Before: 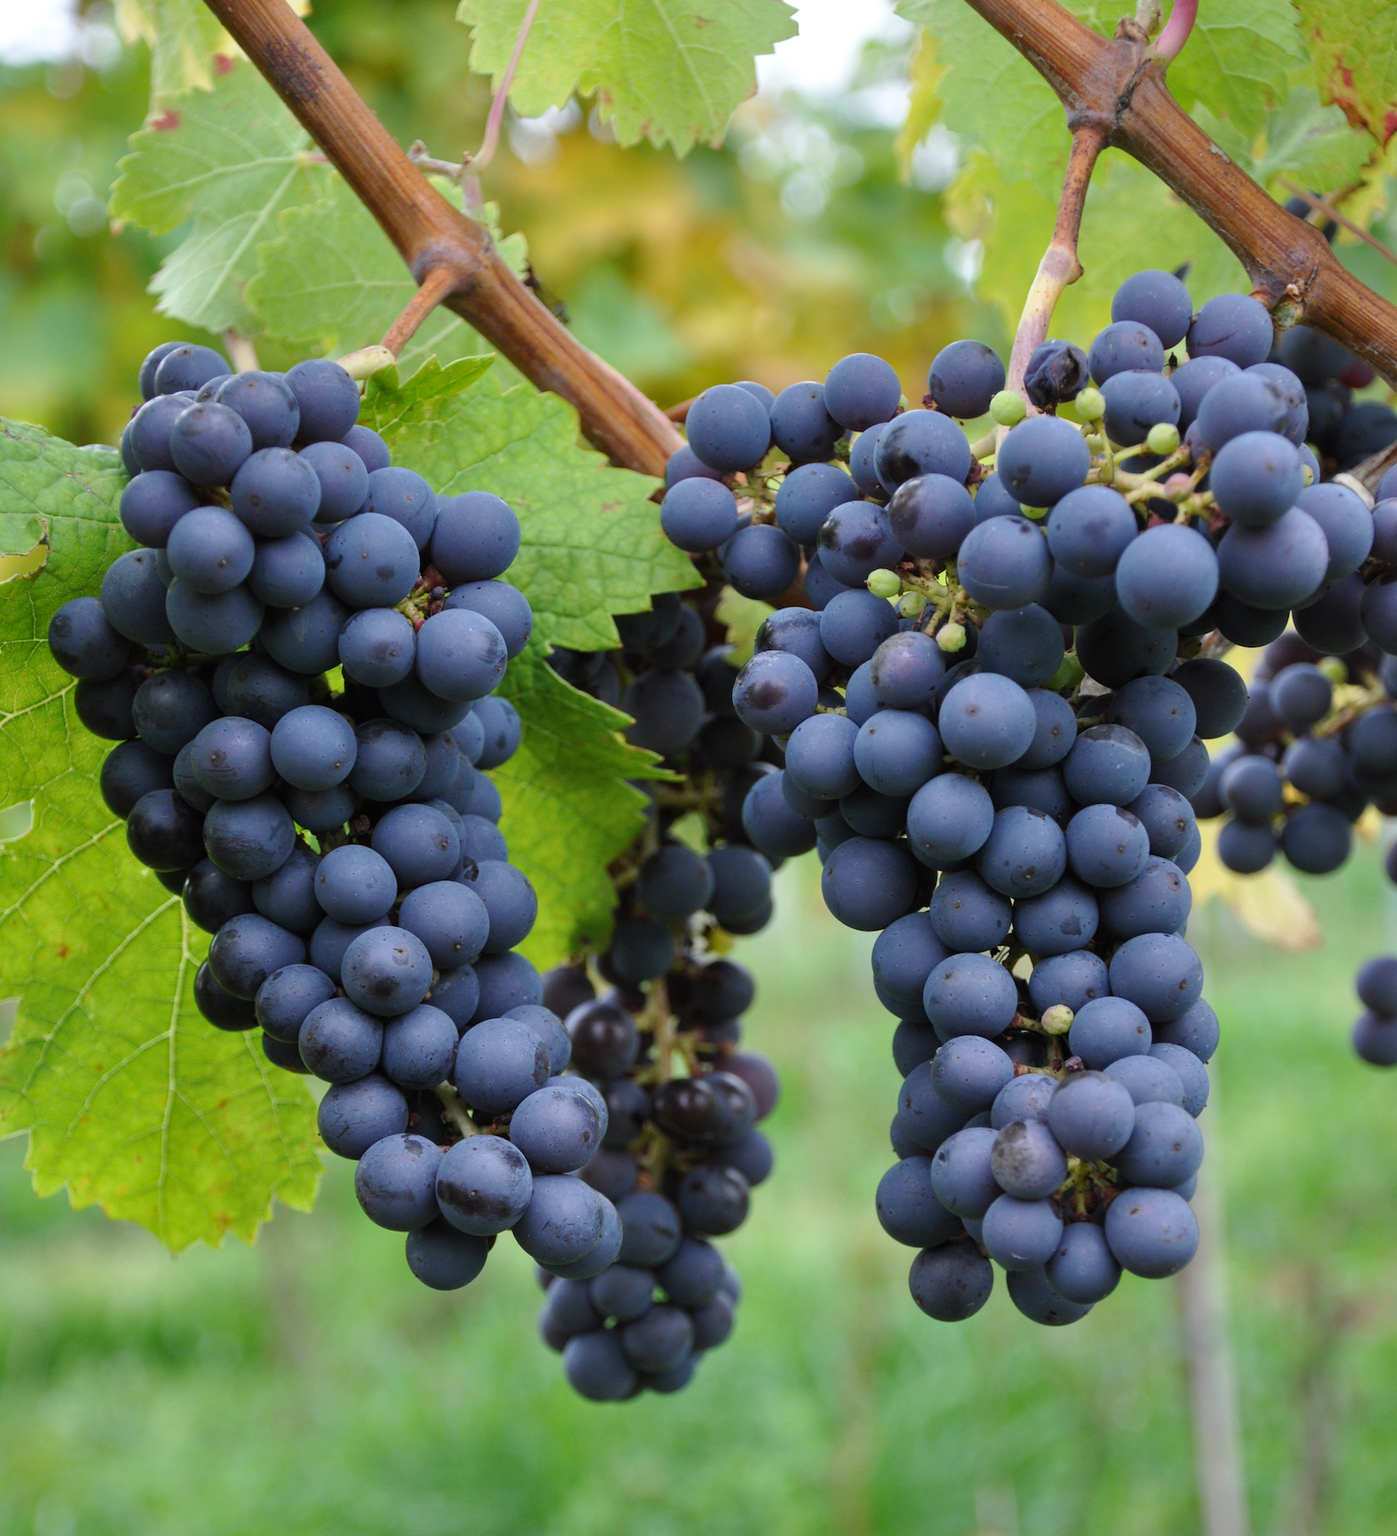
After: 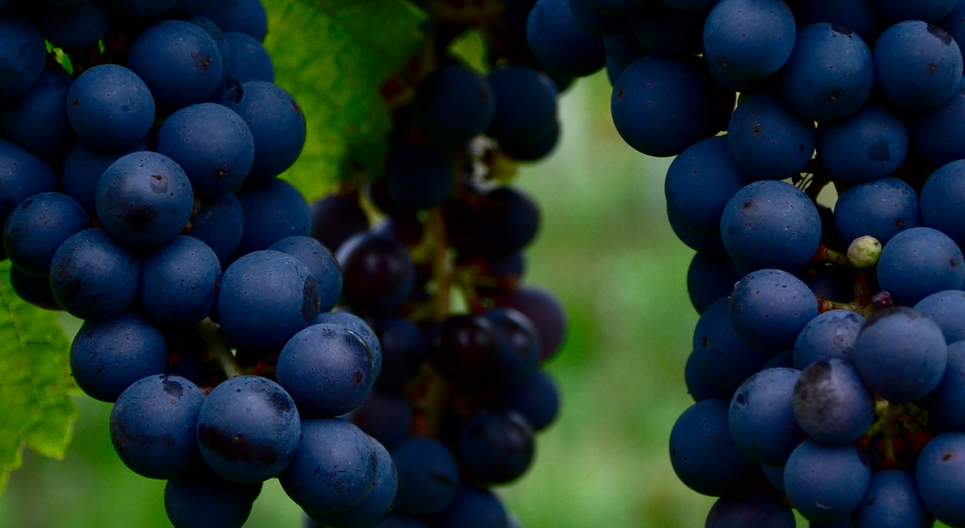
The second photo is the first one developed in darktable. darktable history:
crop: left 18.091%, top 51.13%, right 17.525%, bottom 16.85%
contrast brightness saturation: contrast 0.09, brightness -0.59, saturation 0.17
